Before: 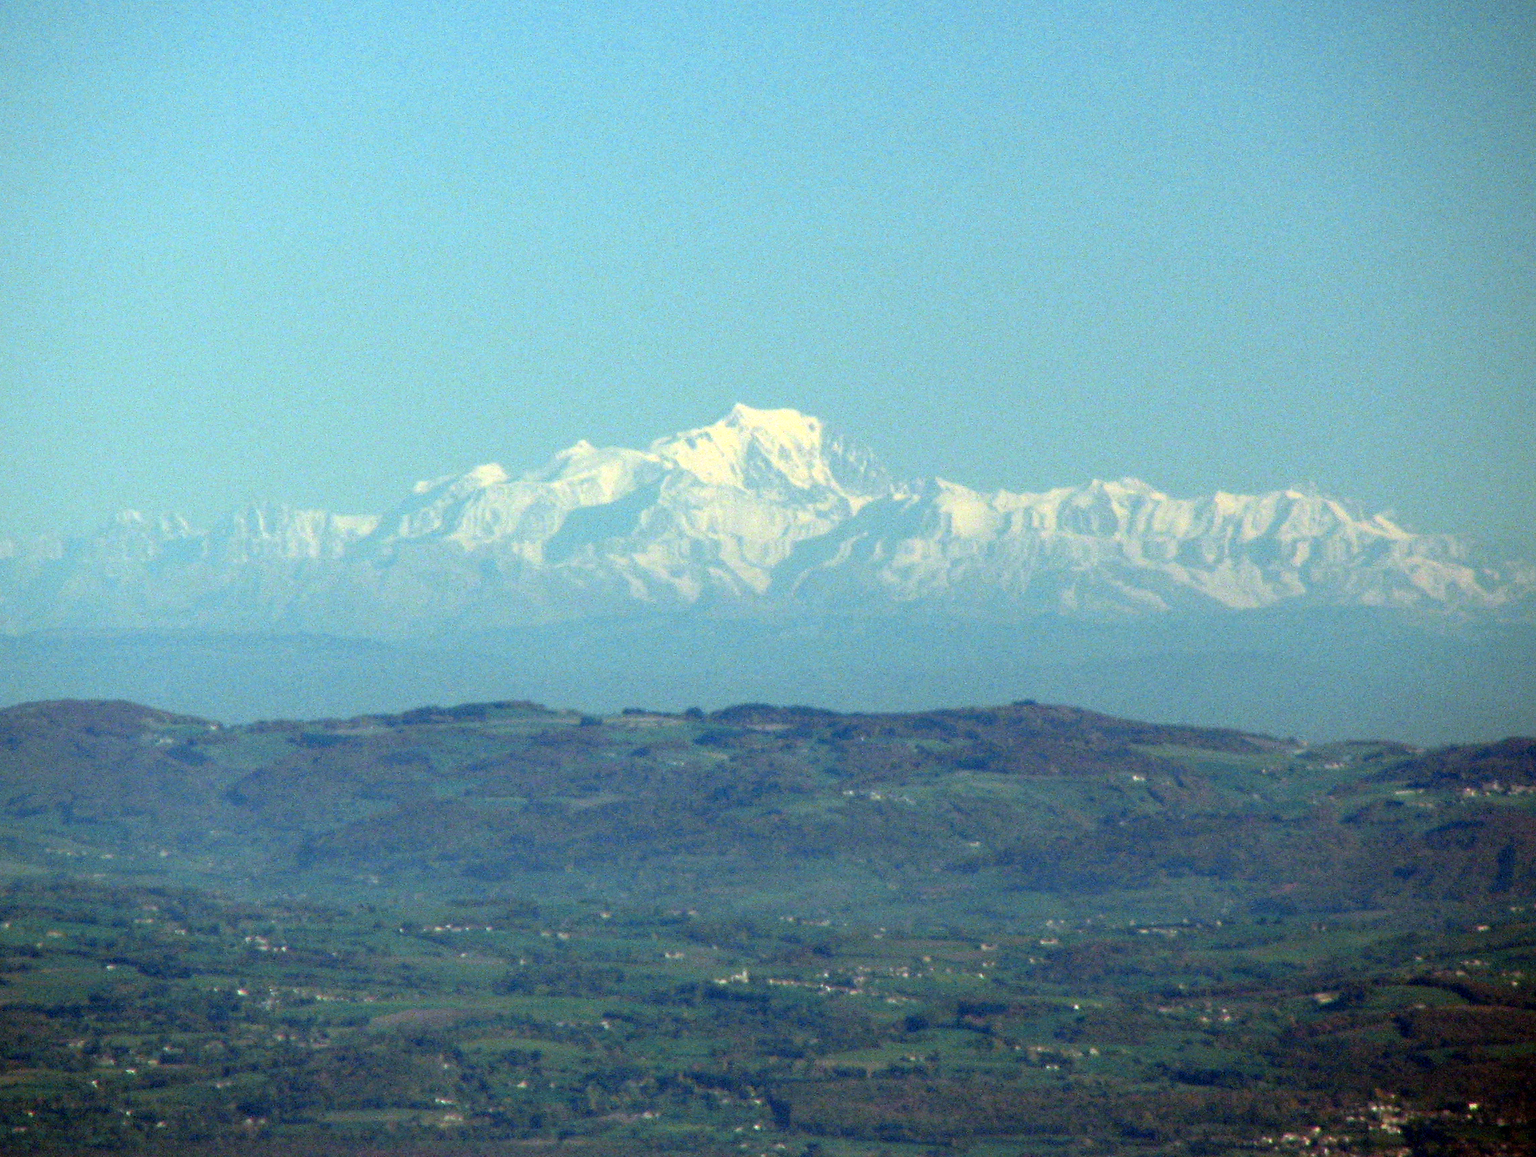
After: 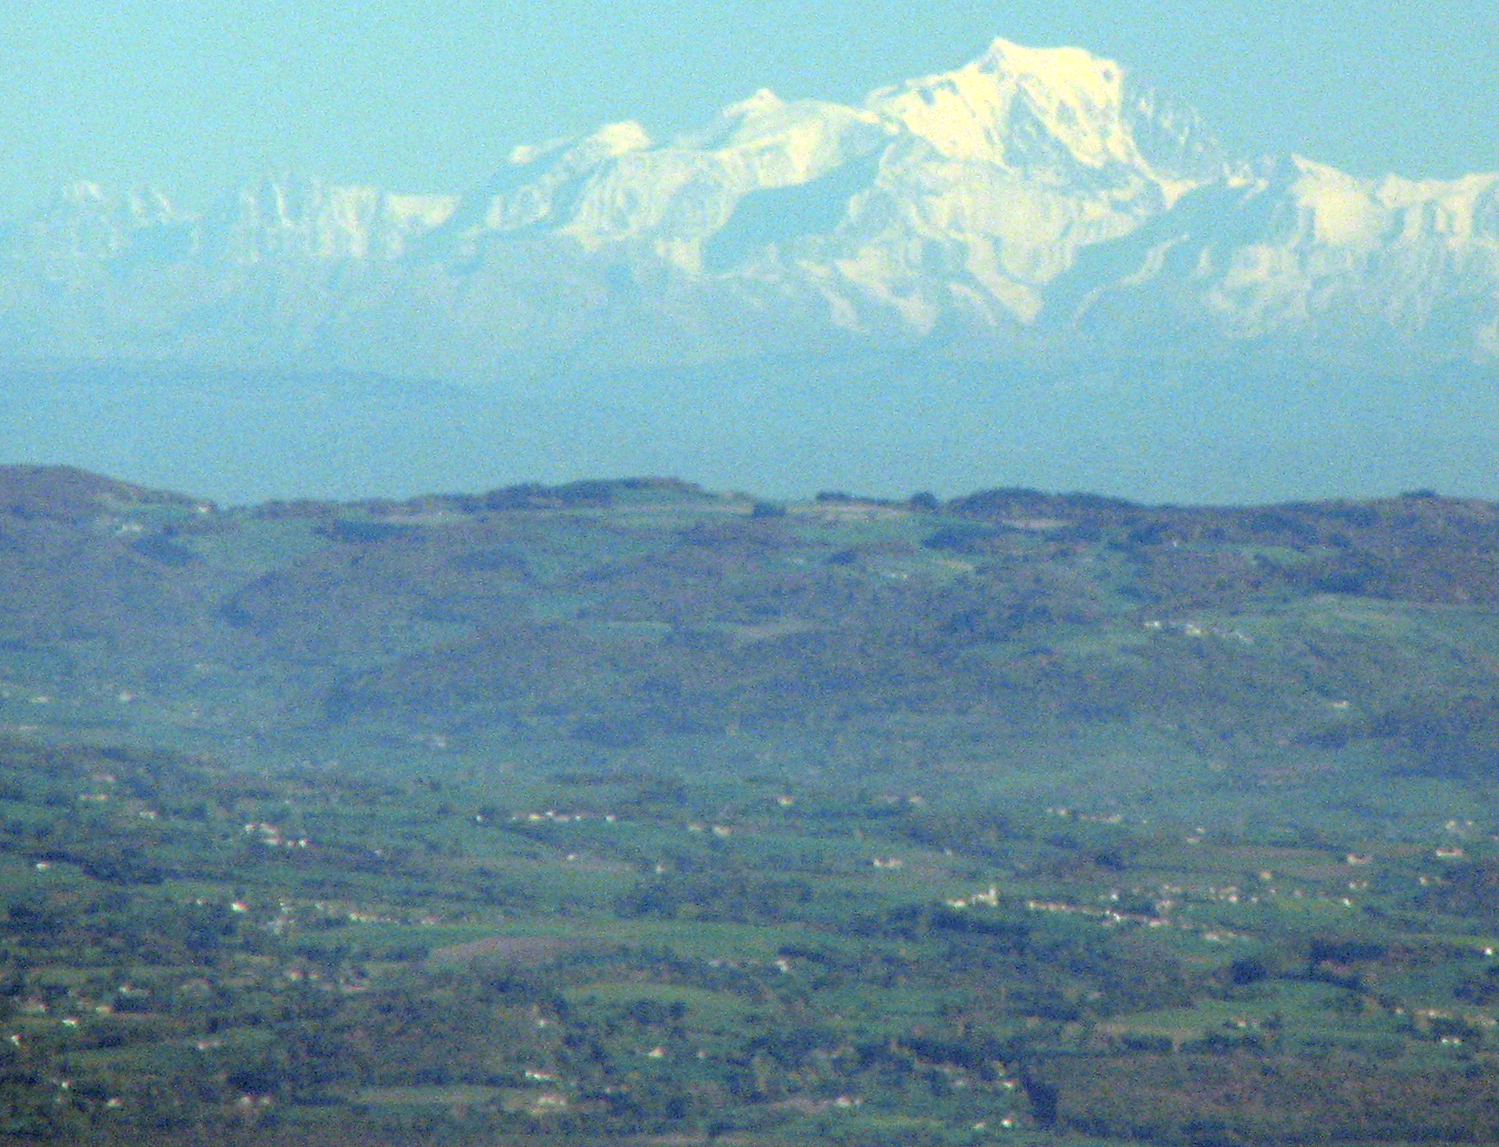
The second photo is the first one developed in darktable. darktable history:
contrast brightness saturation: brightness 0.128
crop and rotate: angle -1.03°, left 3.852%, top 32.271%, right 29.457%
